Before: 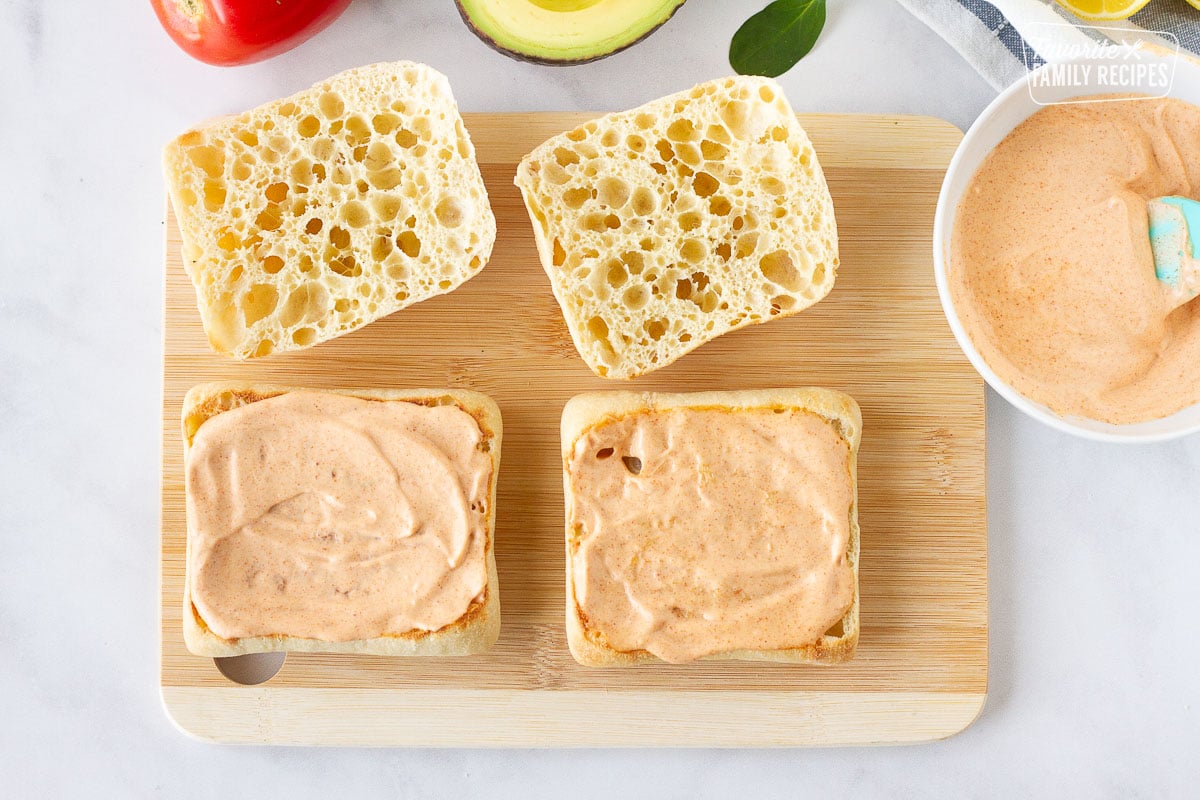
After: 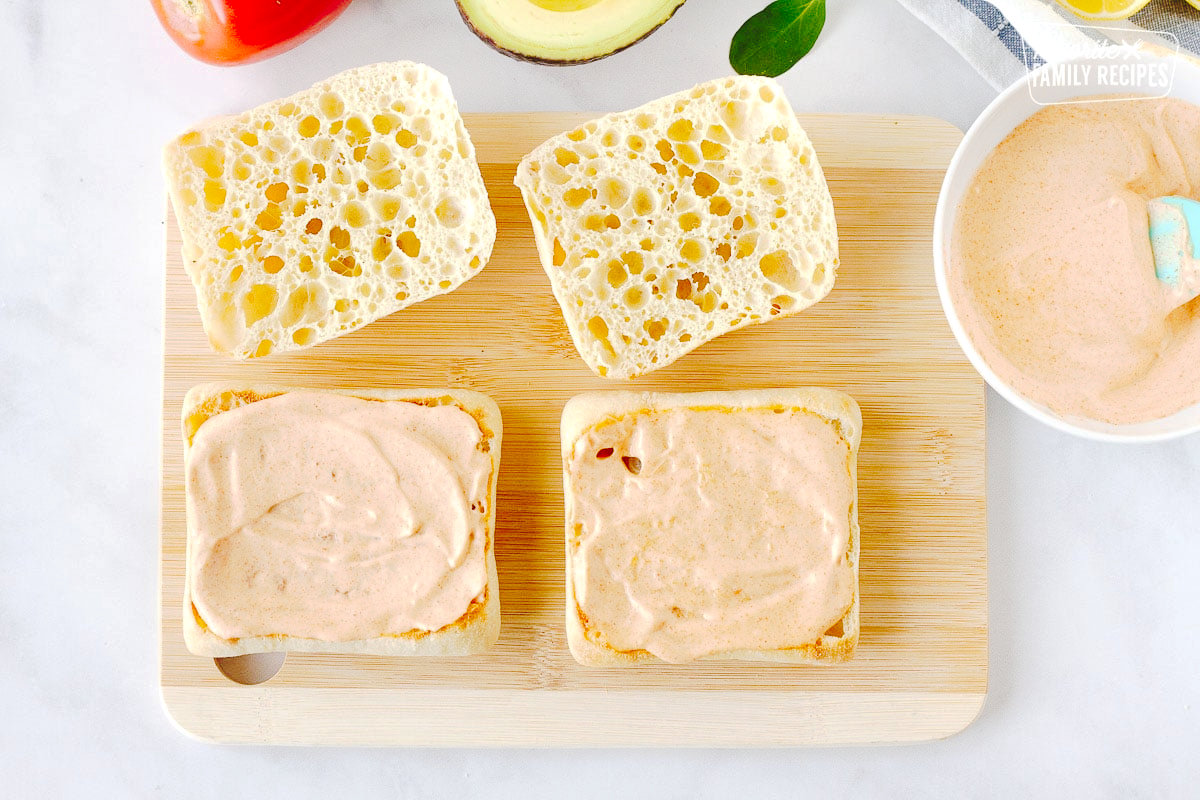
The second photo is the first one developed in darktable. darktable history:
tone curve: curves: ch0 [(0, 0) (0.003, 0.079) (0.011, 0.083) (0.025, 0.088) (0.044, 0.095) (0.069, 0.106) (0.1, 0.115) (0.136, 0.127) (0.177, 0.152) (0.224, 0.198) (0.277, 0.263) (0.335, 0.371) (0.399, 0.483) (0.468, 0.582) (0.543, 0.664) (0.623, 0.726) (0.709, 0.793) (0.801, 0.842) (0.898, 0.896) (1, 1)], preserve colors none
exposure: black level correction 0.009, exposure 0.116 EV, compensate exposure bias true, compensate highlight preservation false
